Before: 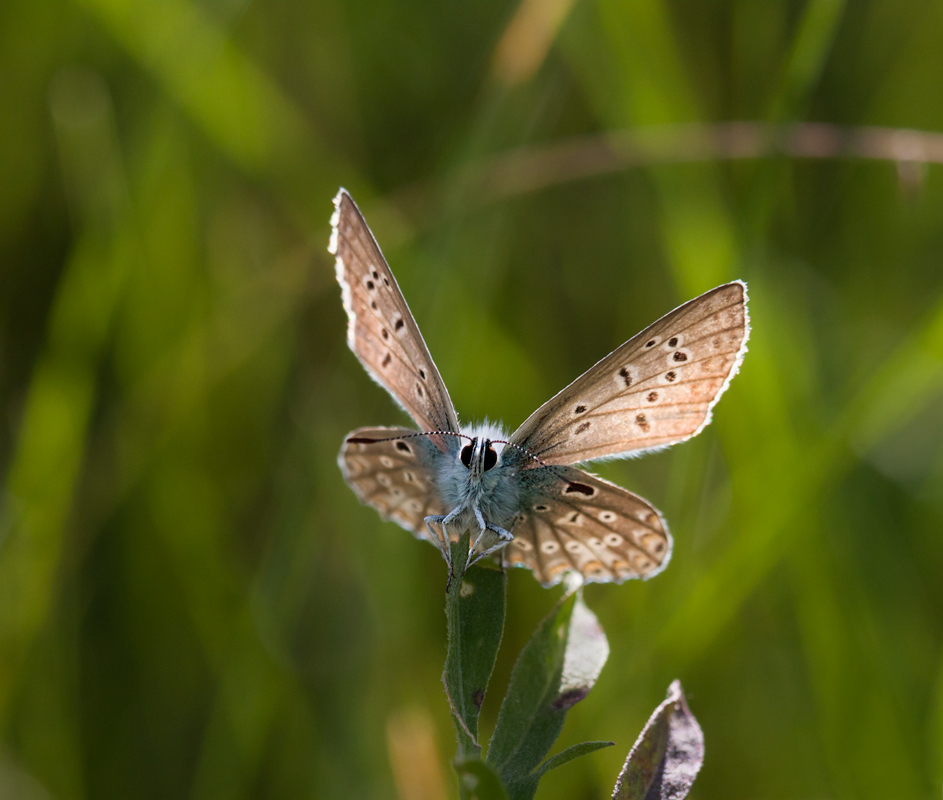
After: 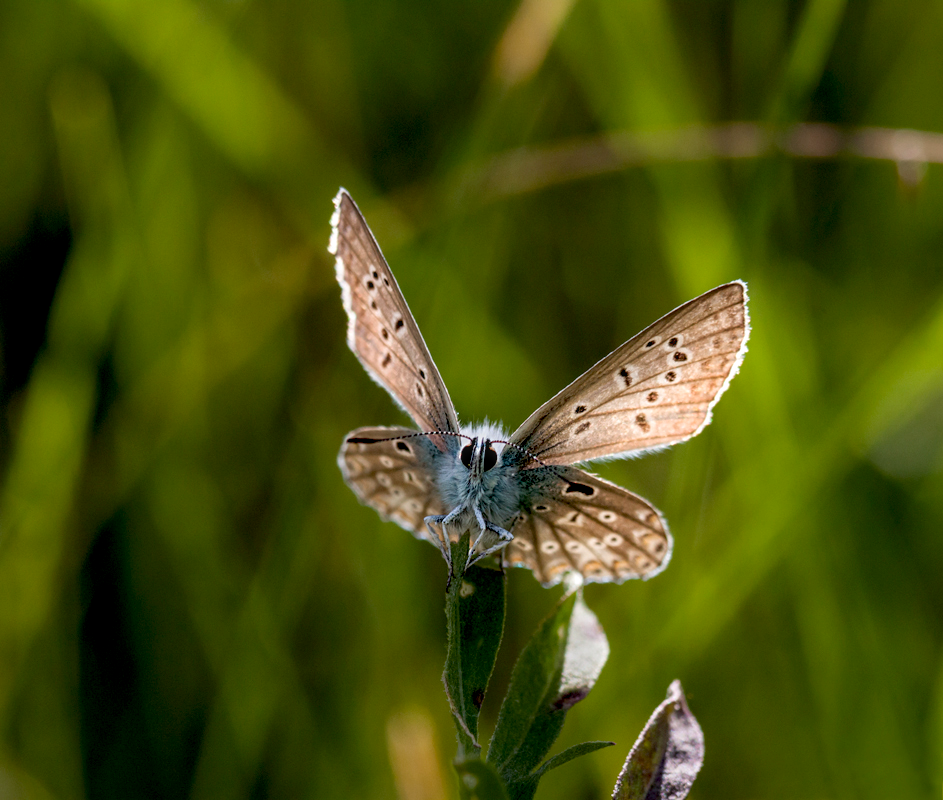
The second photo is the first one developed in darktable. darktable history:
local contrast: on, module defaults
exposure: black level correction 0.018, exposure -0.008 EV, compensate highlight preservation false
levels: mode automatic
